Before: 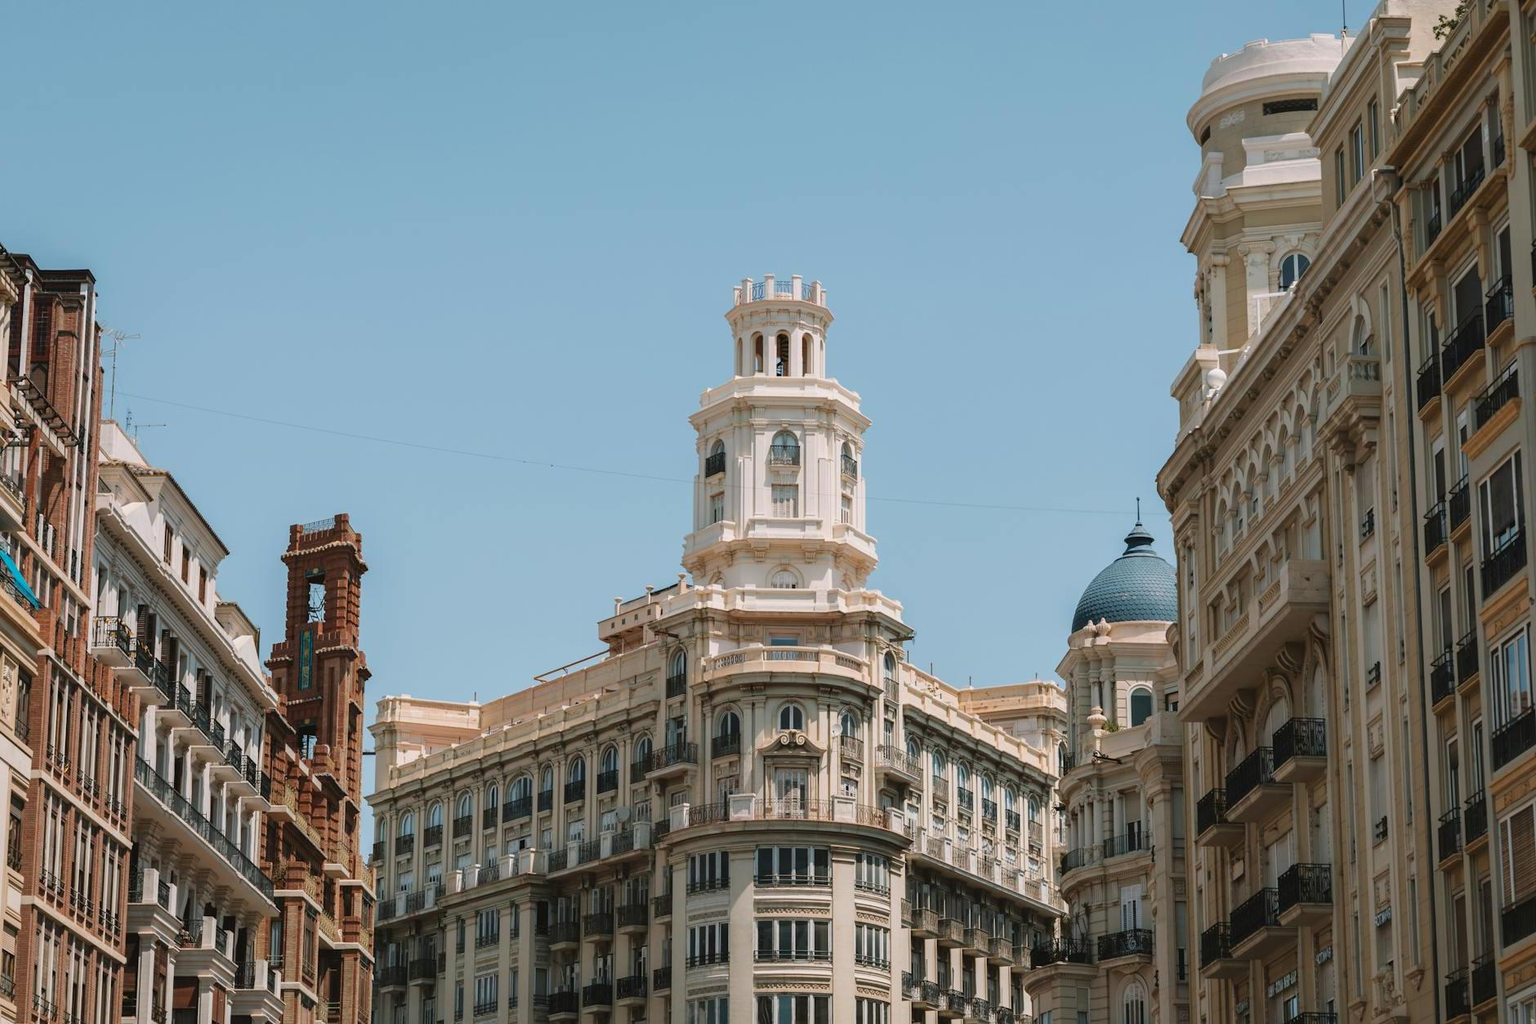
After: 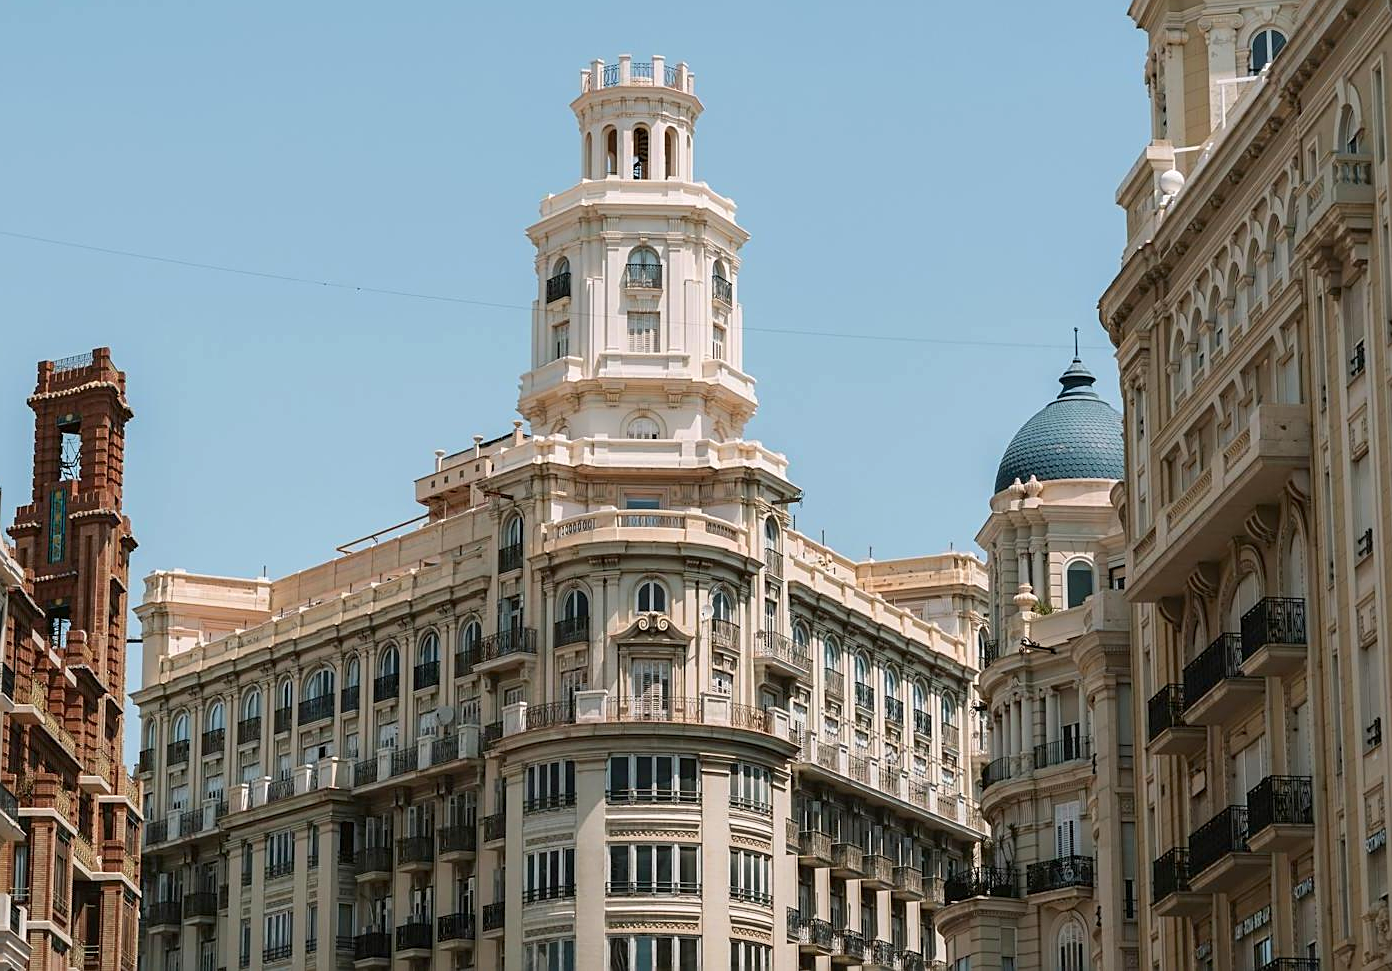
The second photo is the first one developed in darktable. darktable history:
crop: left 16.867%, top 22.491%, right 9.071%
exposure: black level correction 0.003, exposure 0.148 EV, compensate highlight preservation false
sharpen: on, module defaults
